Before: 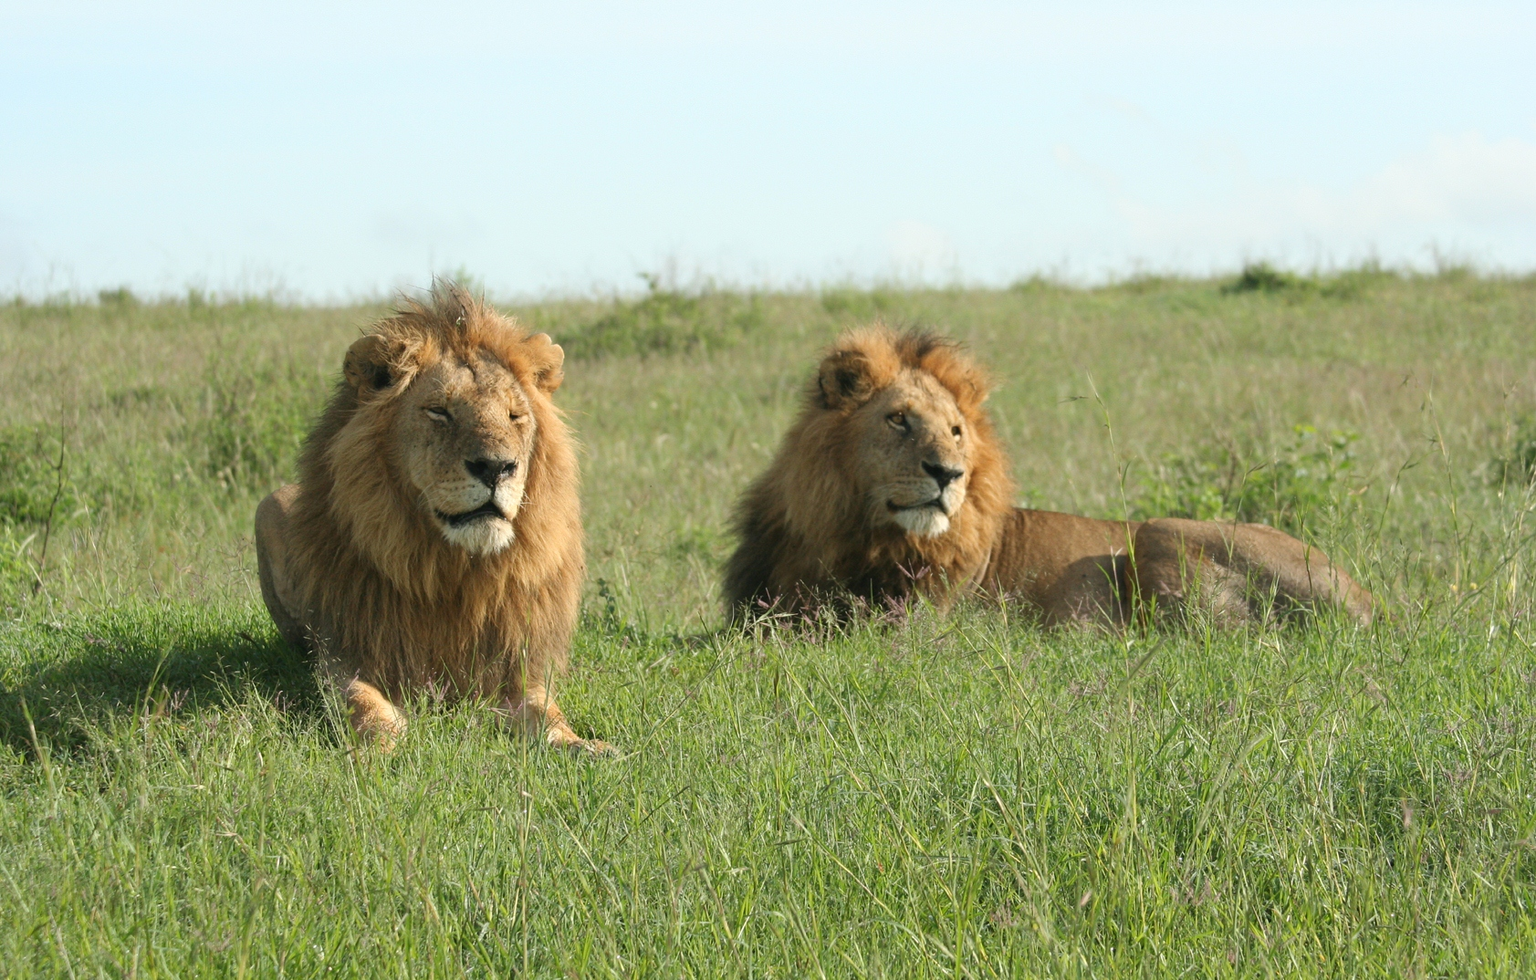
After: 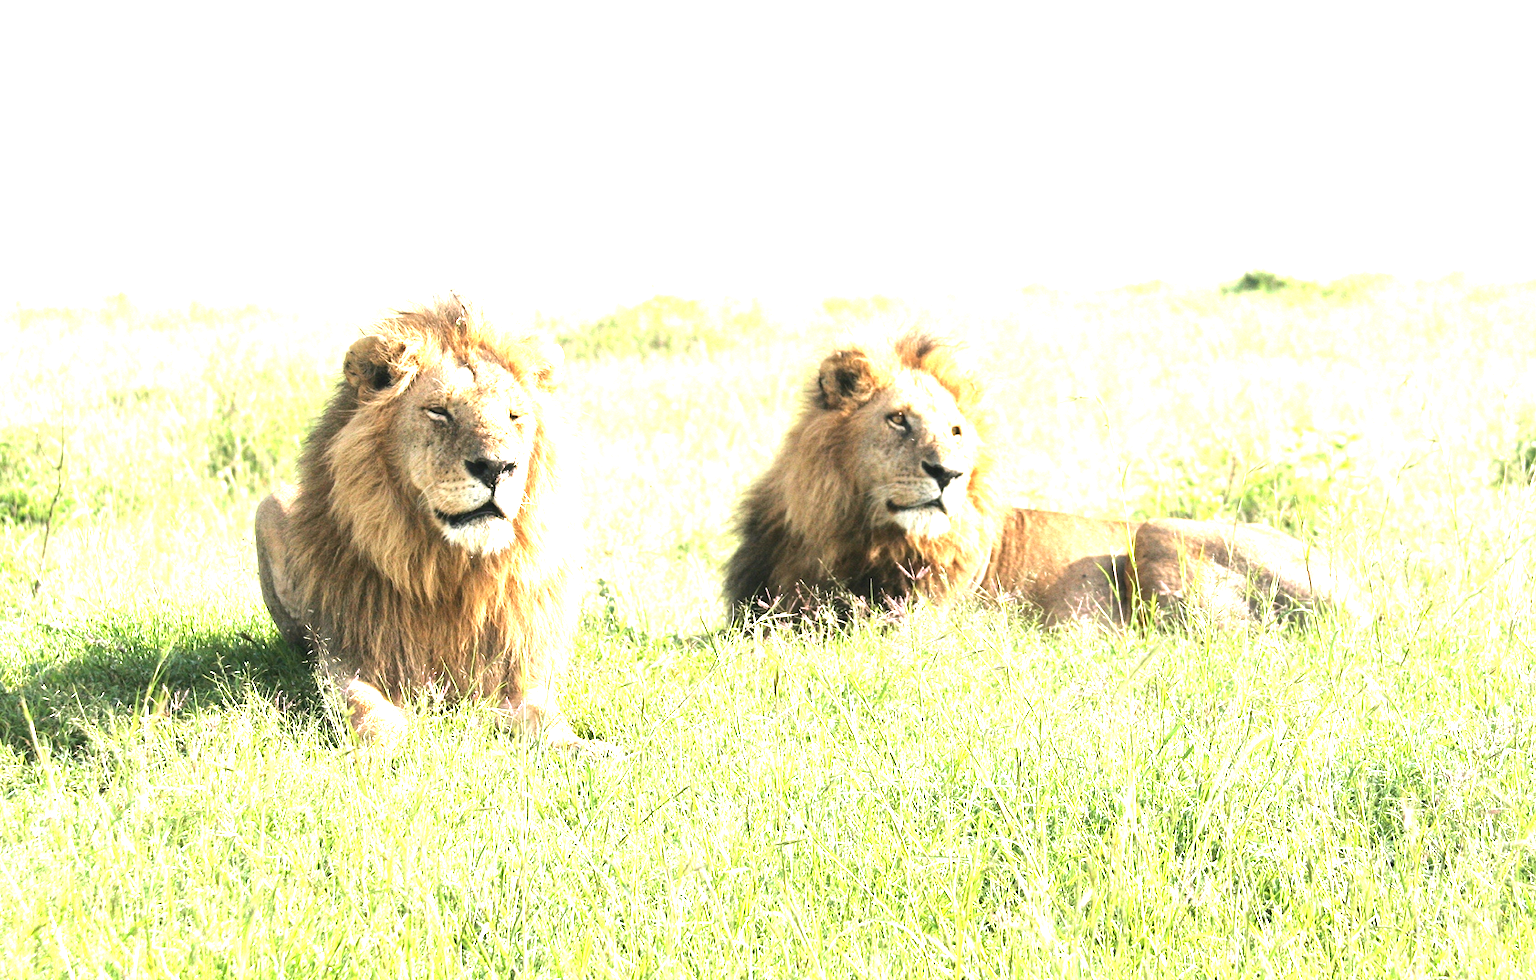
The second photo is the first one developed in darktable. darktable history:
white balance: red 1.05, blue 1.072
exposure: black level correction 0, exposure 1.7 EV, compensate exposure bias true, compensate highlight preservation false
tone equalizer: -8 EV -0.75 EV, -7 EV -0.7 EV, -6 EV -0.6 EV, -5 EV -0.4 EV, -3 EV 0.4 EV, -2 EV 0.6 EV, -1 EV 0.7 EV, +0 EV 0.75 EV, edges refinement/feathering 500, mask exposure compensation -1.57 EV, preserve details no
